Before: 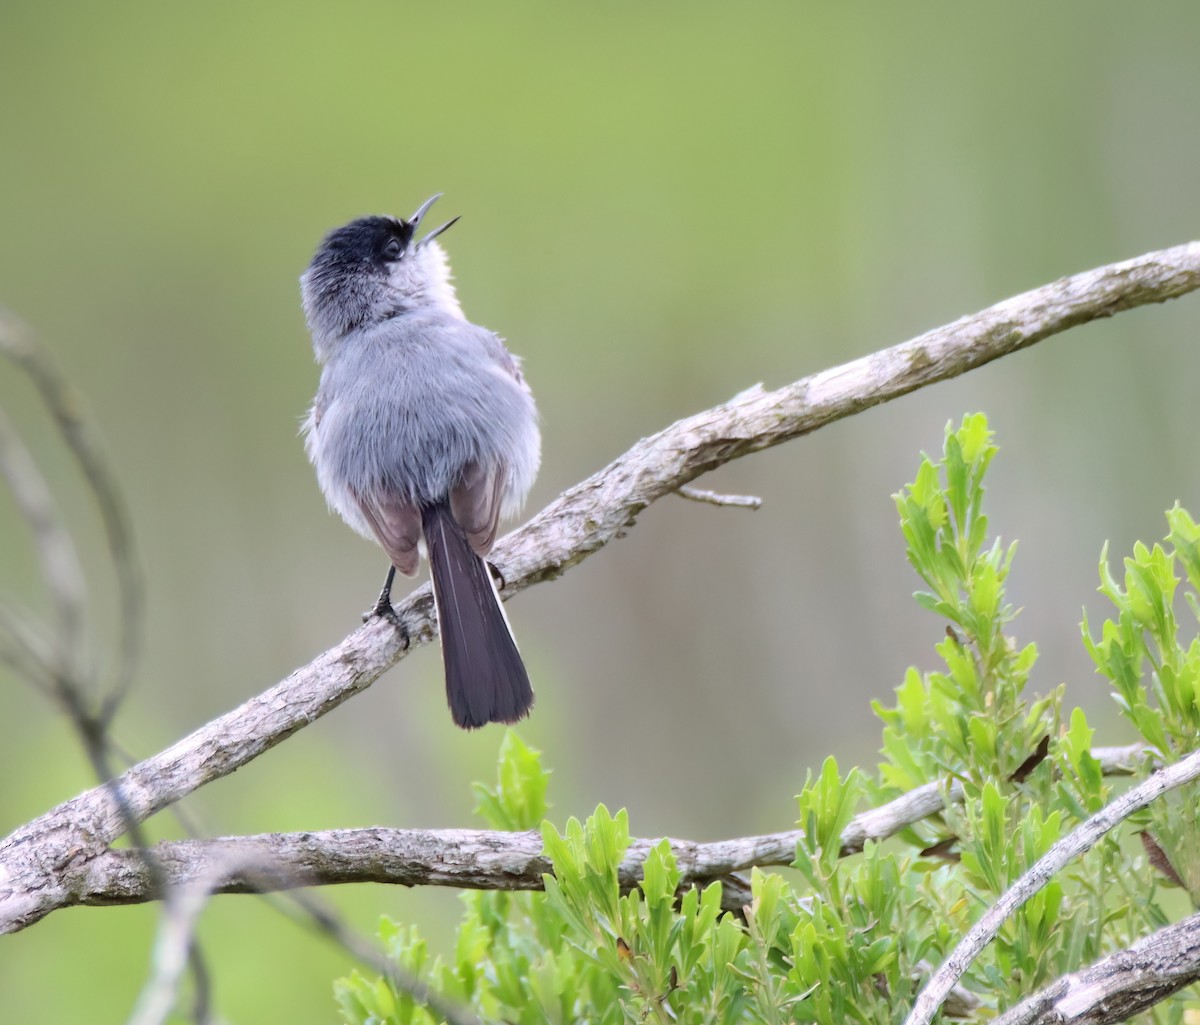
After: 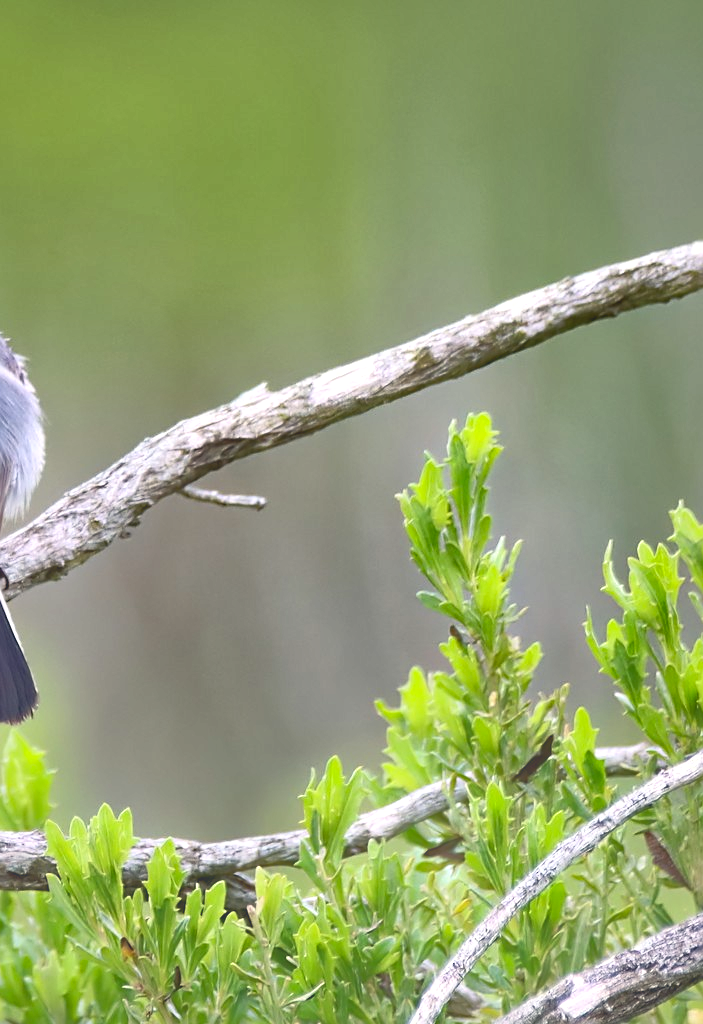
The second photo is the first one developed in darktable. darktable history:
local contrast: mode bilateral grid, contrast 20, coarseness 50, detail 132%, midtone range 0.2
shadows and highlights: radius 108.52, shadows 40.68, highlights -72.88, low approximation 0.01, soften with gaussian
color balance rgb: shadows lift › luminance -10%, highlights gain › luminance 10%, saturation formula JzAzBz (2021)
crop: left 41.402%
sharpen: on, module defaults
bloom: on, module defaults
haze removal: compatibility mode true, adaptive false
color correction: highlights a* 0.207, highlights b* 2.7, shadows a* -0.874, shadows b* -4.78
